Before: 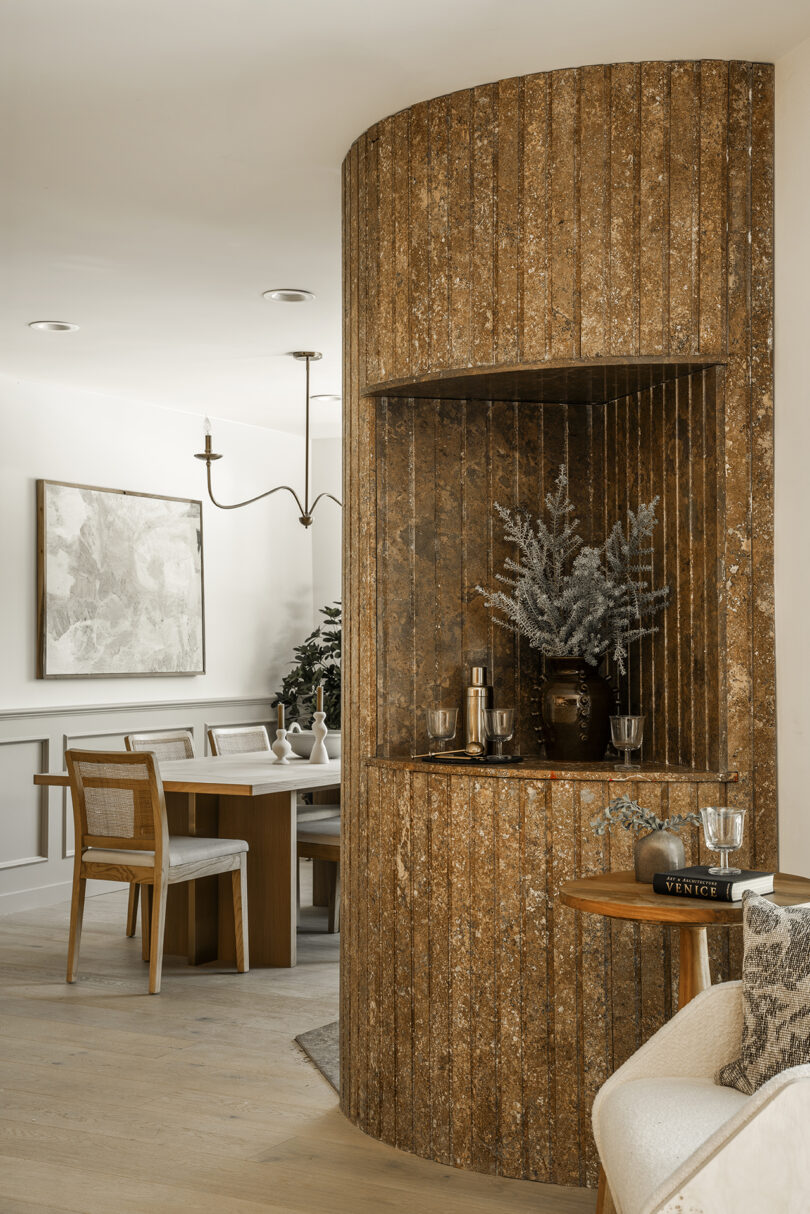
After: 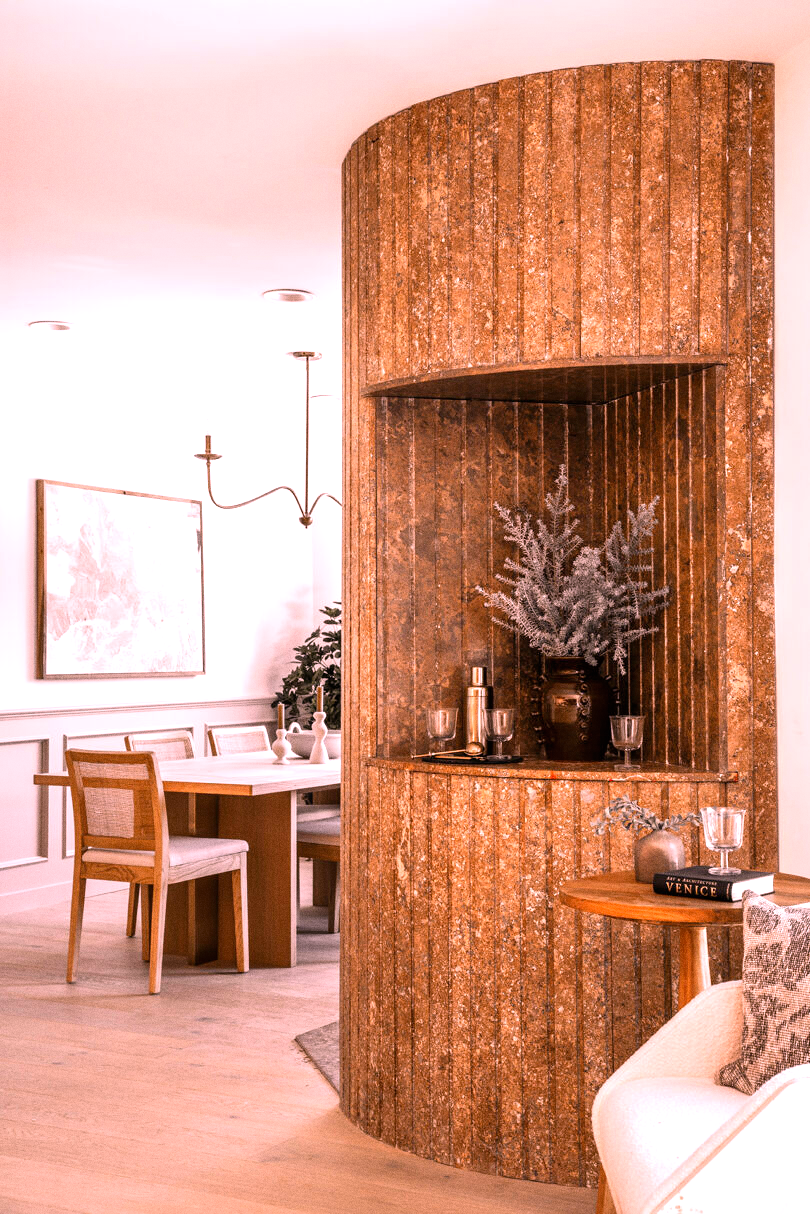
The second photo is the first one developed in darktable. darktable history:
grain: on, module defaults
exposure: black level correction 0, exposure 0.7 EV, compensate exposure bias true, compensate highlight preservation false
white balance: red 1.188, blue 1.11
